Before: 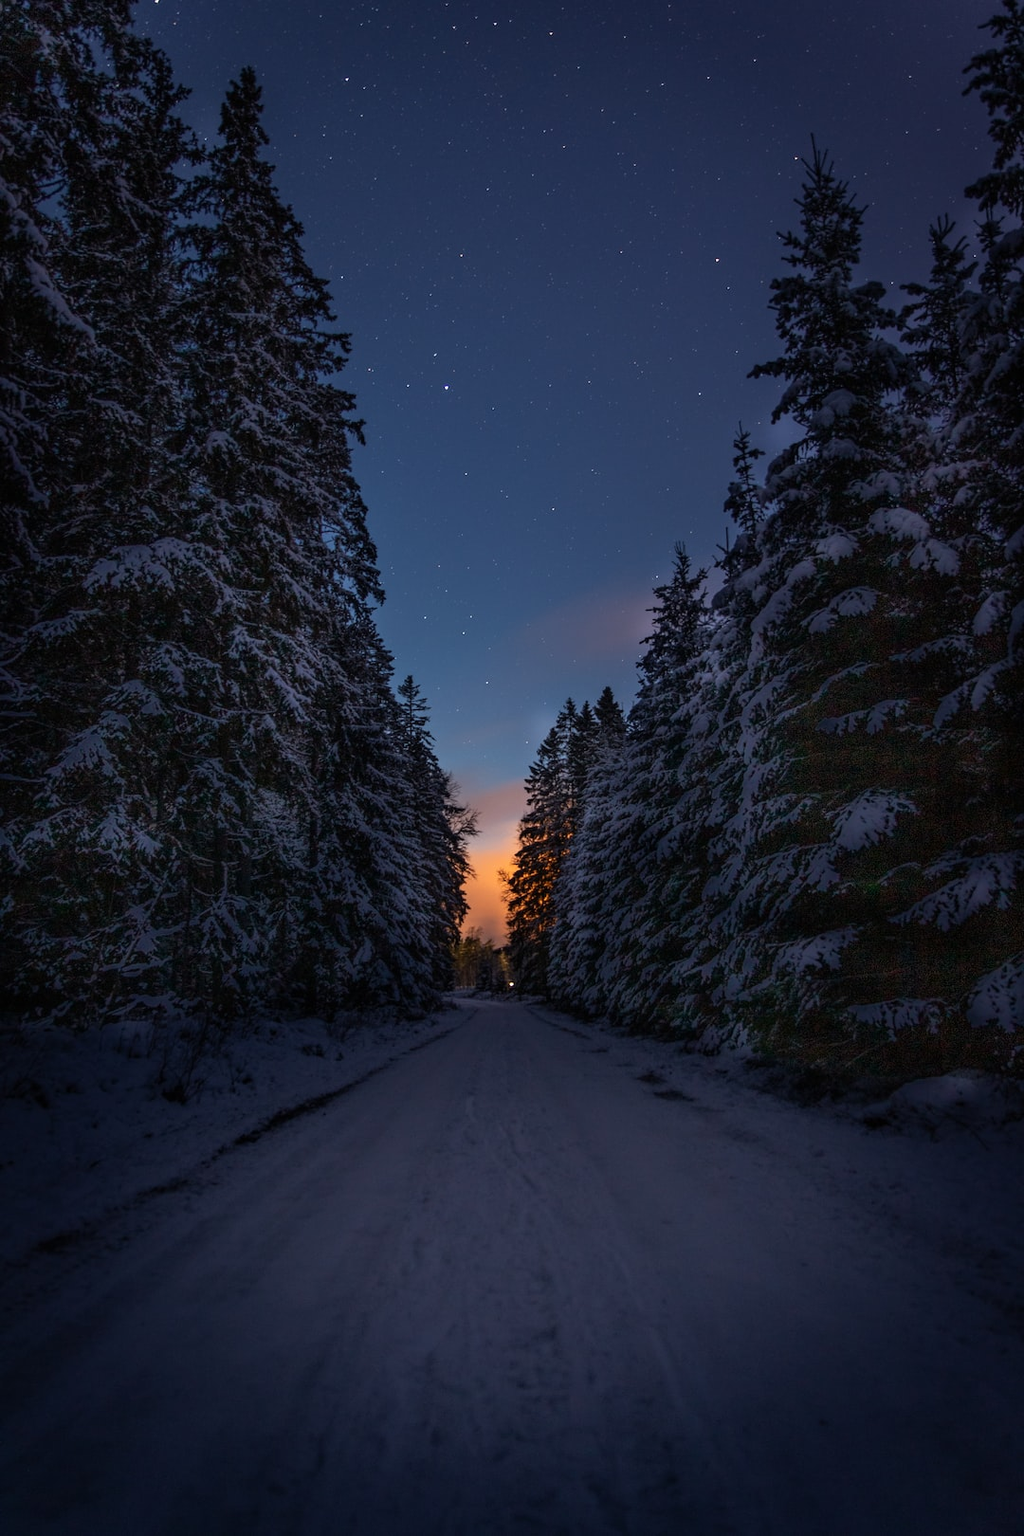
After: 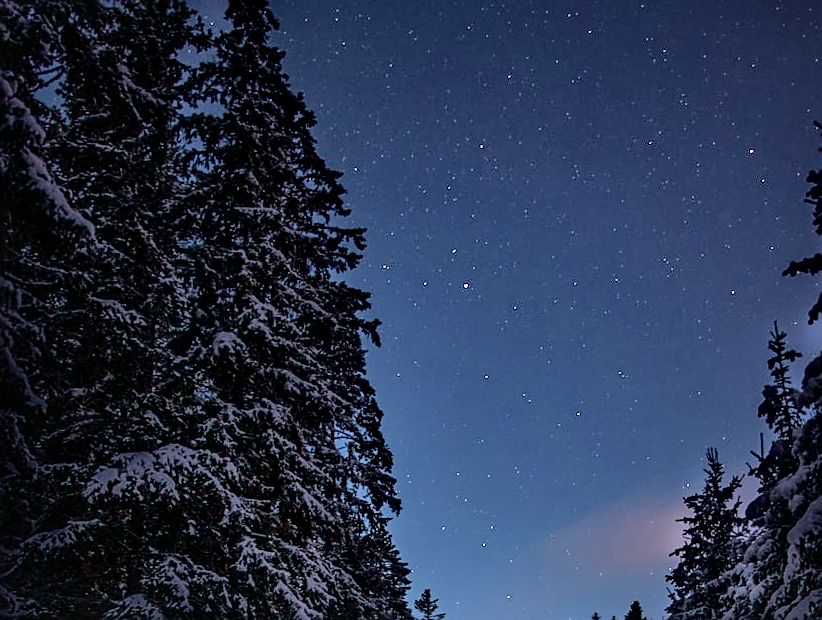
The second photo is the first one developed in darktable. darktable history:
tone curve: curves: ch0 [(0, 0.013) (0.129, 0.1) (0.291, 0.375) (0.46, 0.576) (0.667, 0.78) (0.851, 0.903) (0.997, 0.951)]; ch1 [(0, 0) (0.353, 0.344) (0.45, 0.46) (0.498, 0.495) (0.528, 0.531) (0.563, 0.566) (0.592, 0.609) (0.657, 0.672) (1, 1)]; ch2 [(0, 0) (0.333, 0.346) (0.375, 0.375) (0.427, 0.44) (0.5, 0.501) (0.505, 0.505) (0.544, 0.573) (0.576, 0.615) (0.612, 0.644) (0.66, 0.715) (1, 1)], color space Lab, independent channels, preserve colors none
local contrast: mode bilateral grid, contrast 20, coarseness 50, detail 172%, midtone range 0.2
sharpen: on, module defaults
crop: left 0.543%, top 7.635%, right 23.344%, bottom 54.054%
color balance rgb: perceptual saturation grading › global saturation 14.707%, global vibrance 20%
